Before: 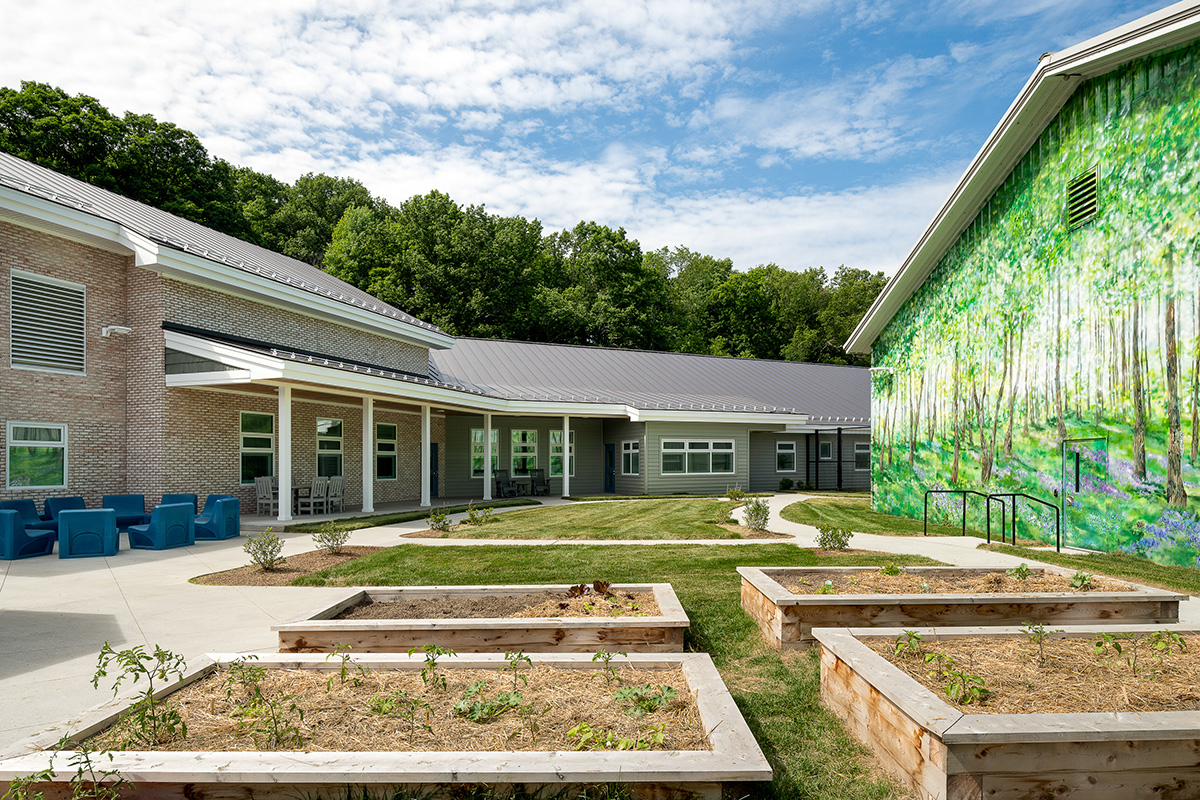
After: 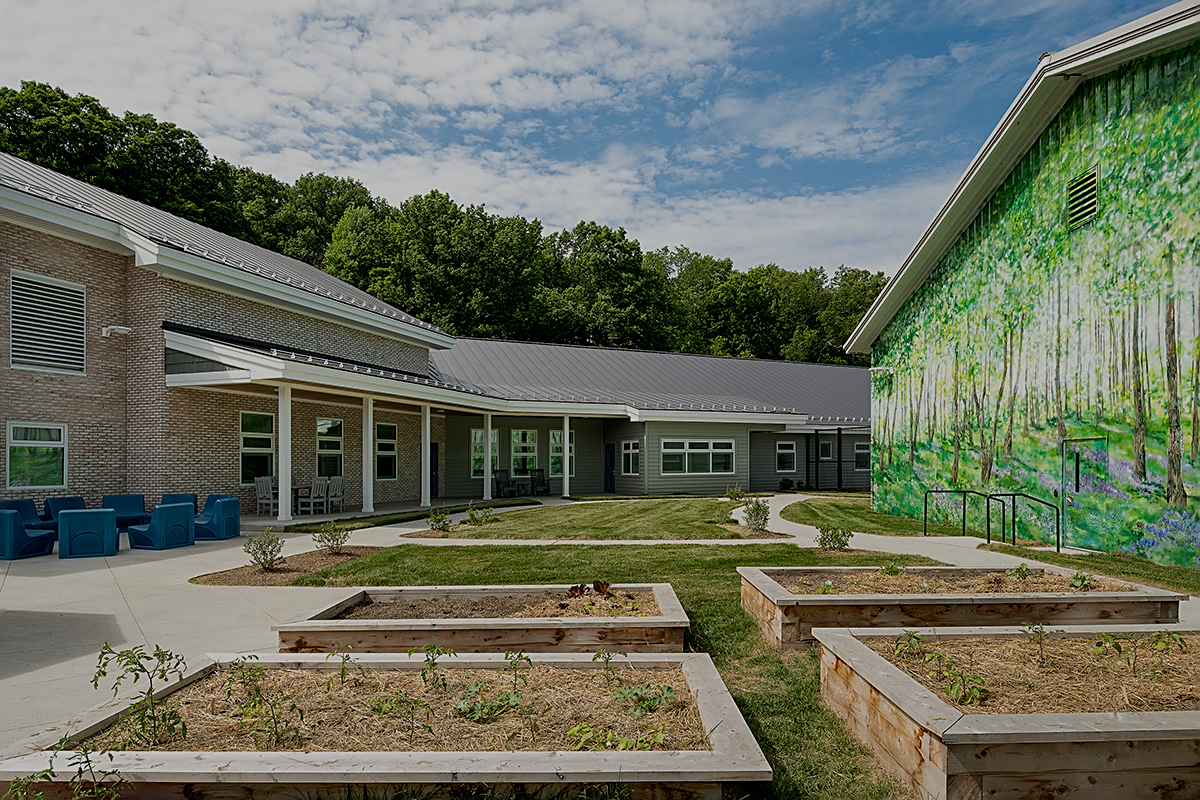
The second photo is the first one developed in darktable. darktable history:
sharpen: on, module defaults
exposure: exposure -1 EV, compensate highlight preservation false
